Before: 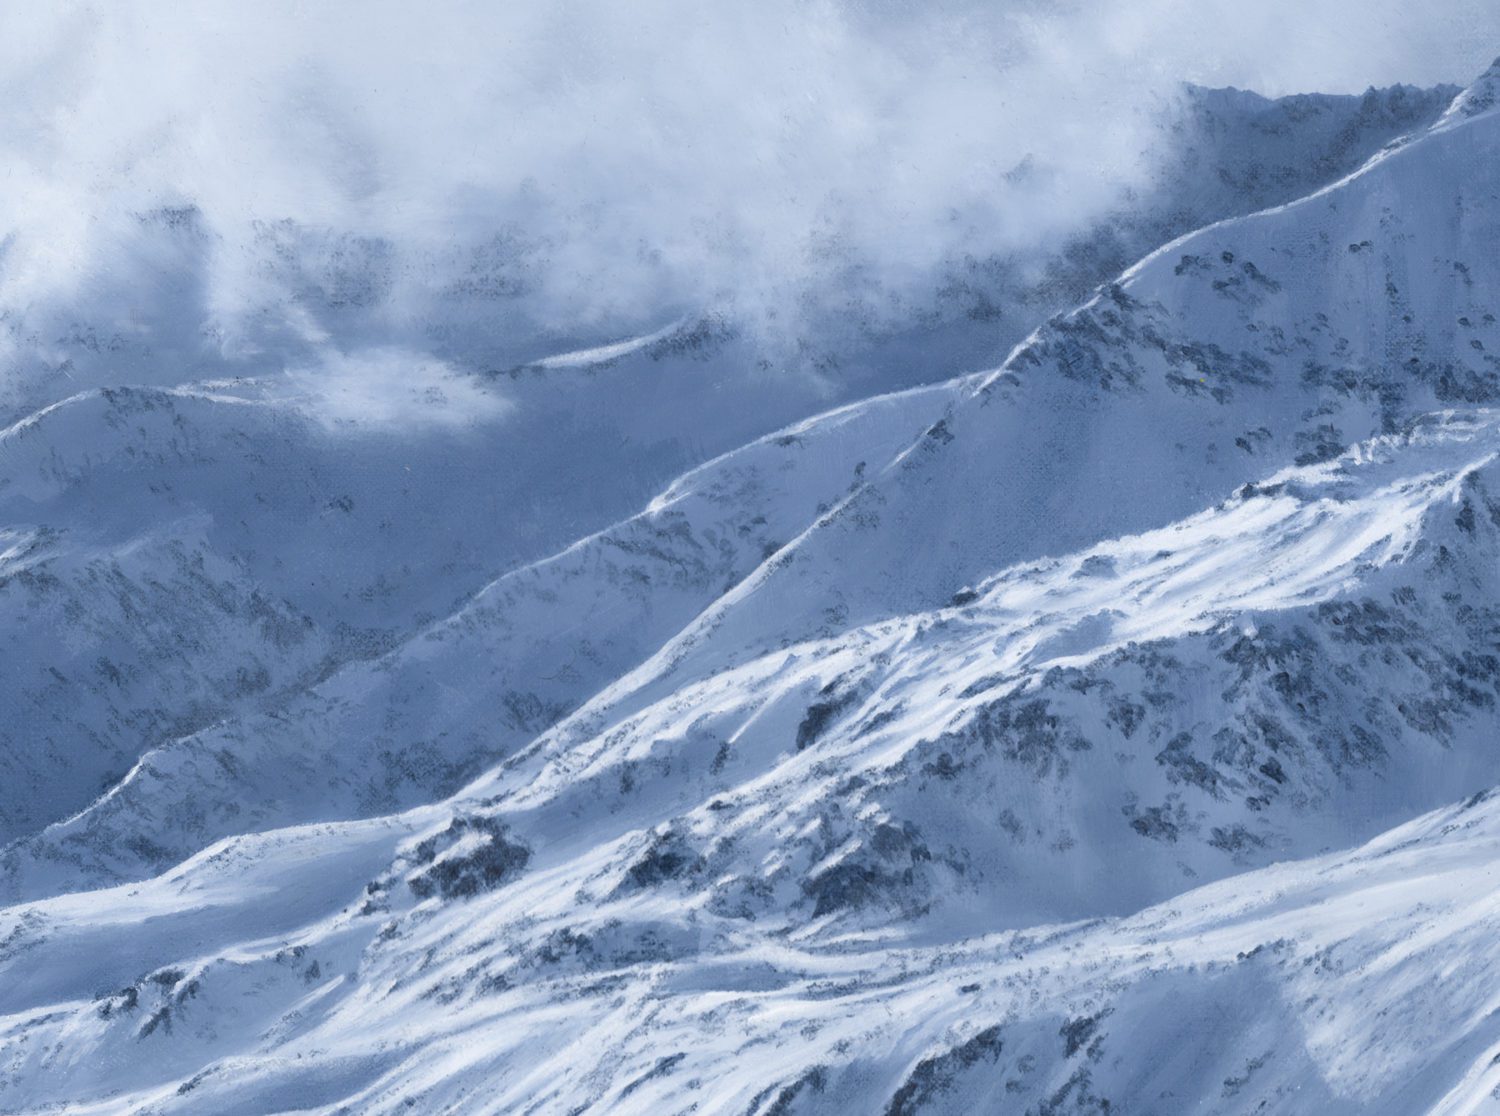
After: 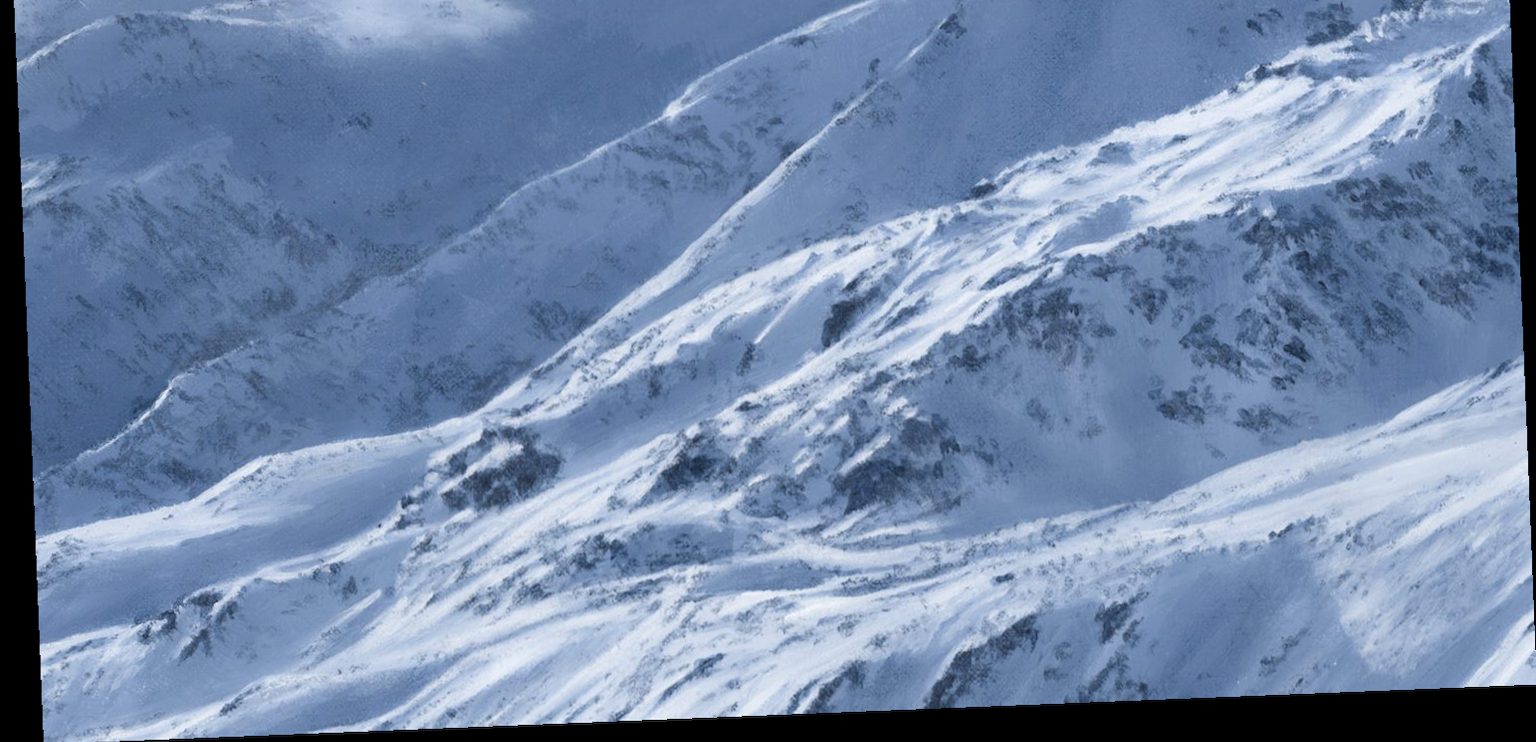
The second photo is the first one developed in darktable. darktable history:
crop and rotate: top 36.435%
rotate and perspective: rotation -2.29°, automatic cropping off
